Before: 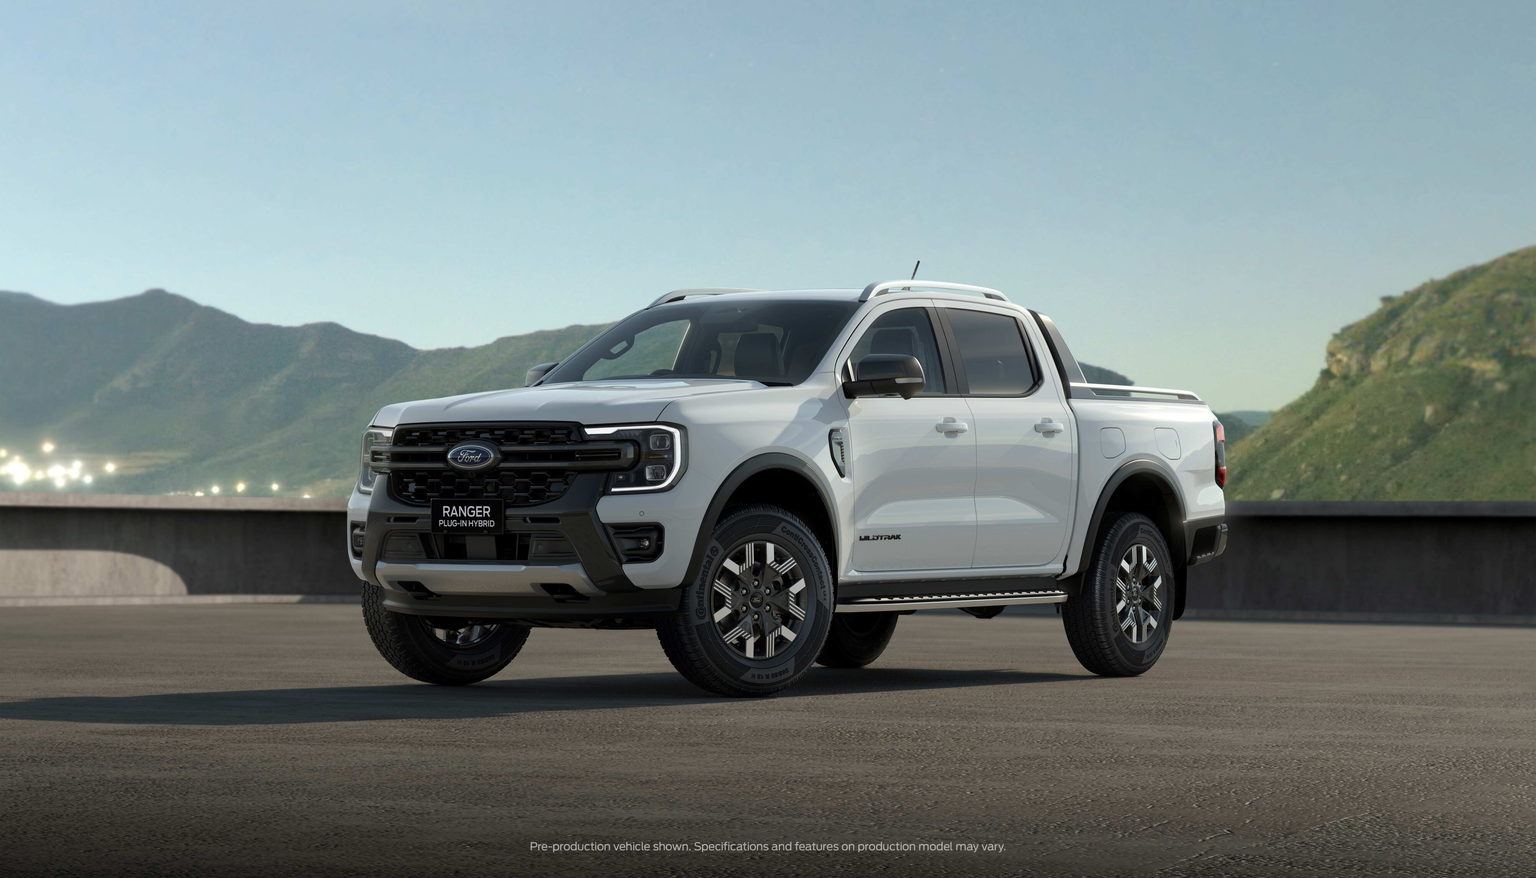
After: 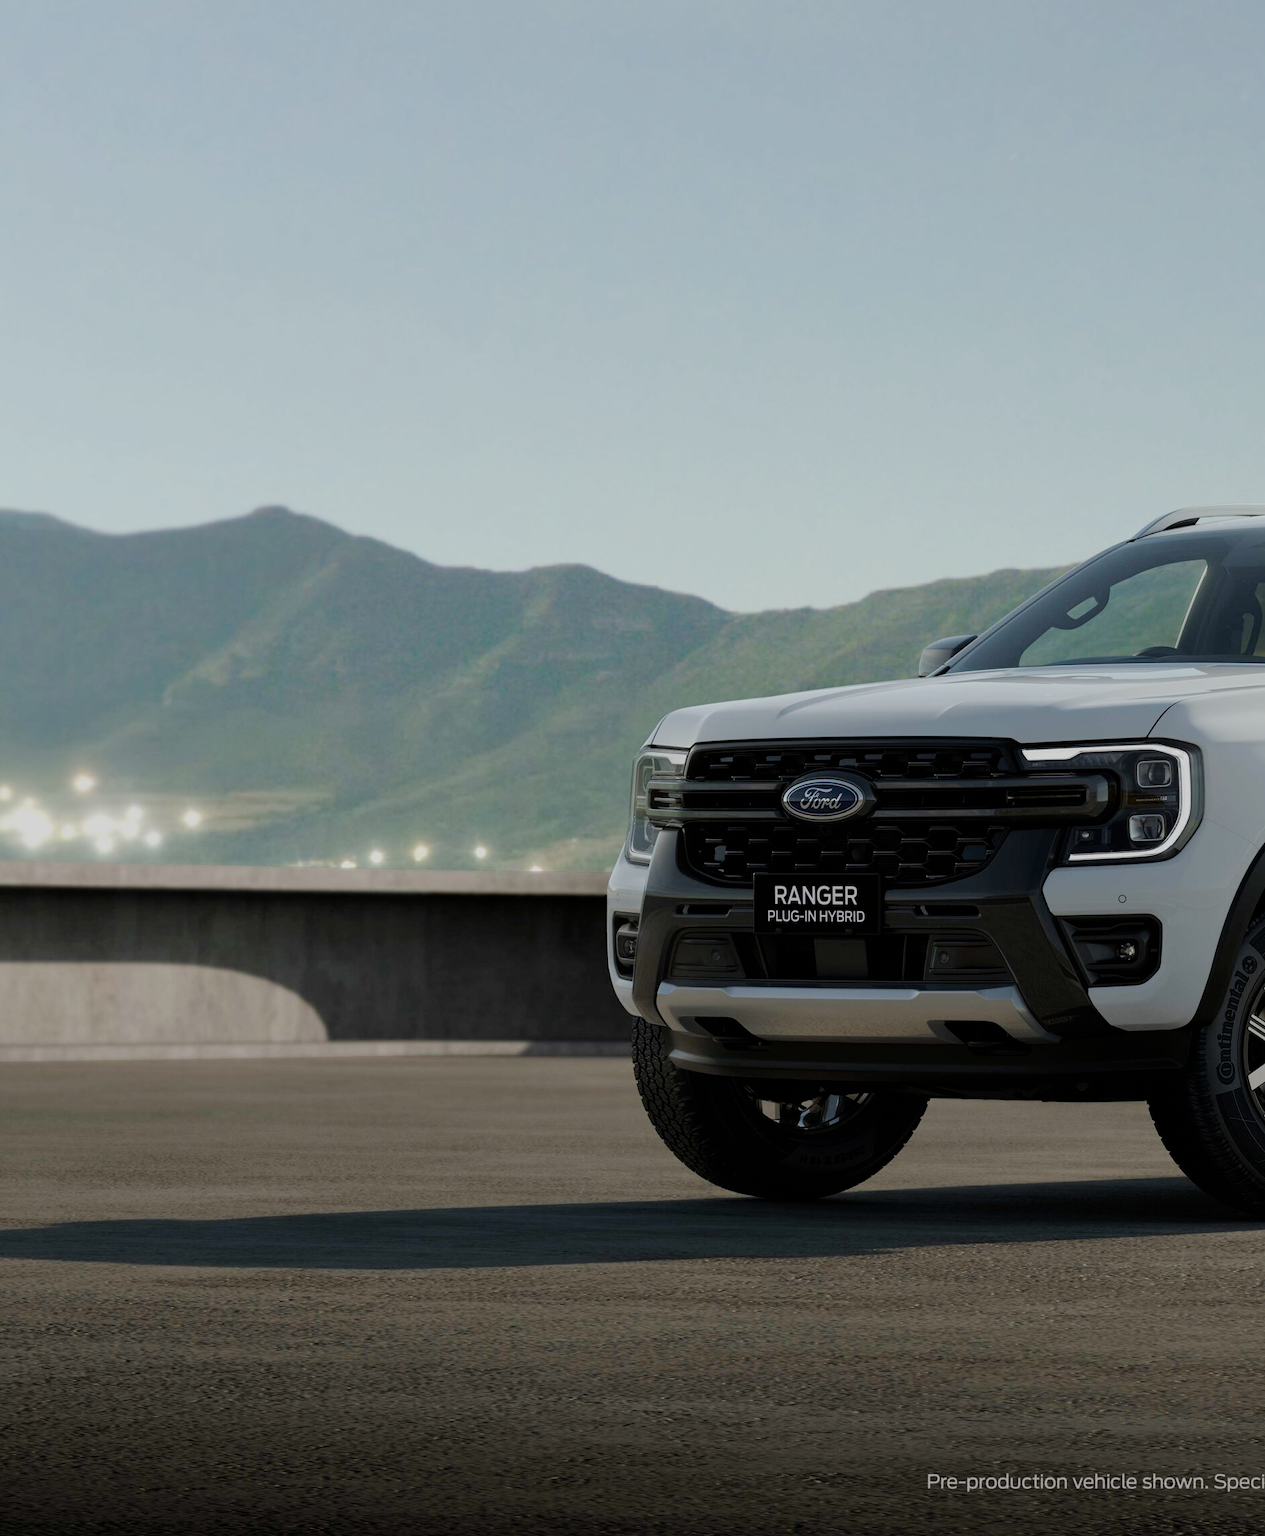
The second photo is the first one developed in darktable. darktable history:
crop and rotate: left 0.042%, top 0%, right 52.835%
color balance rgb: perceptual saturation grading › global saturation 0.814%, perceptual saturation grading › highlights -34.853%, perceptual saturation grading › mid-tones 14.962%, perceptual saturation grading › shadows 48.749%
filmic rgb: black relative exposure -7.65 EV, white relative exposure 4.56 EV, hardness 3.61
